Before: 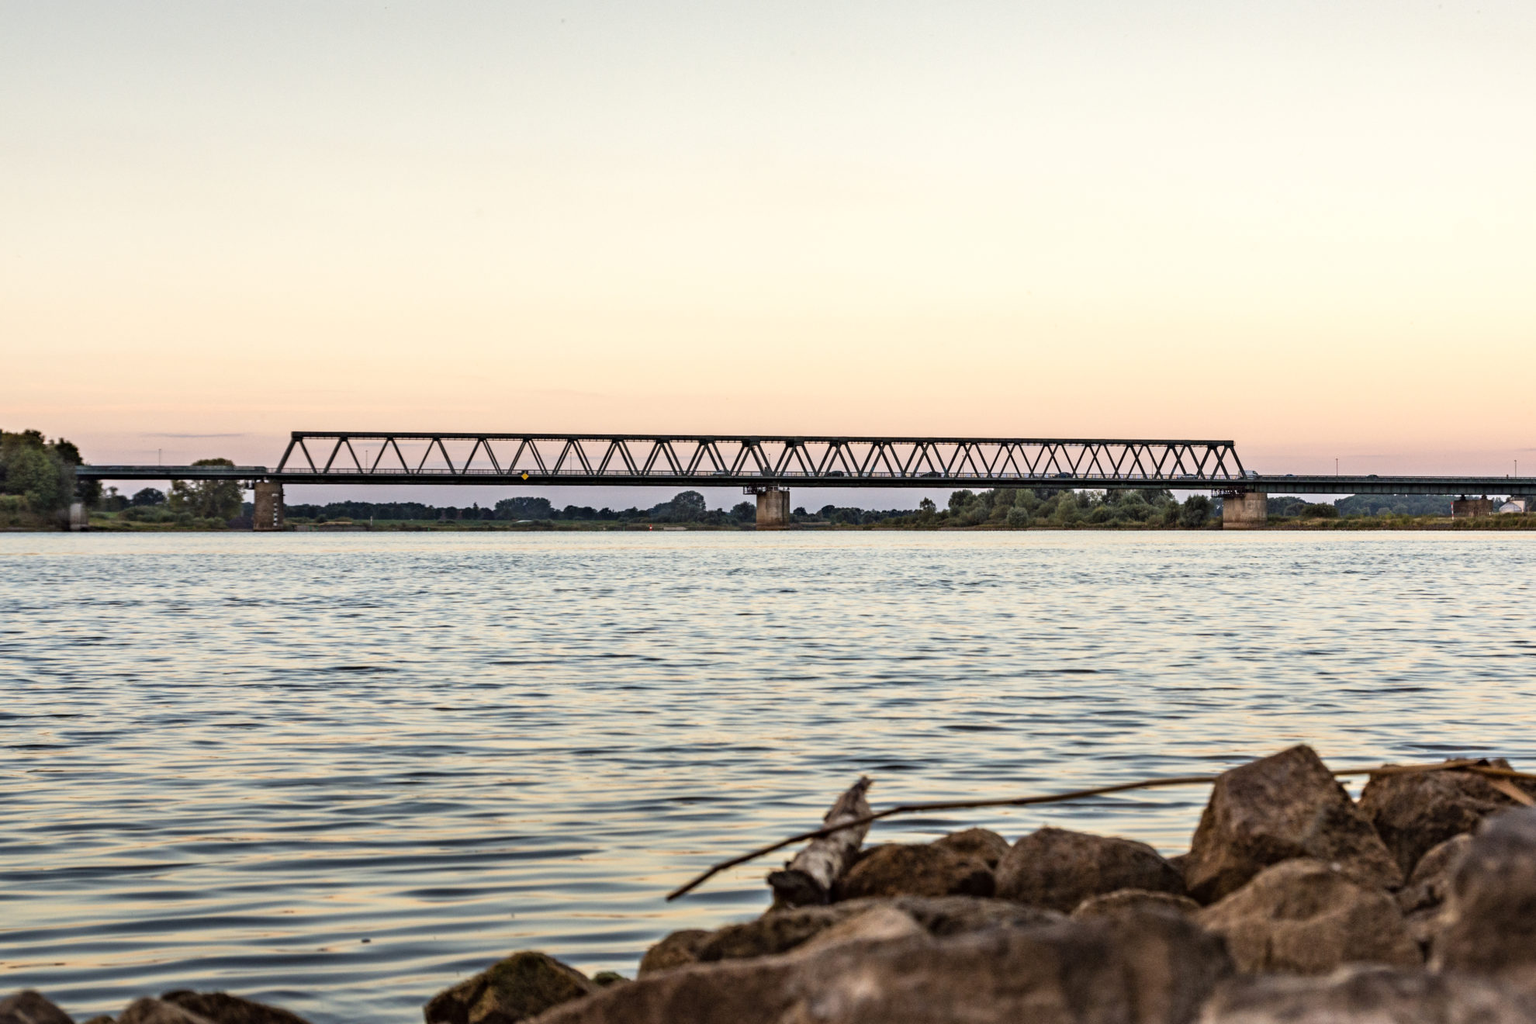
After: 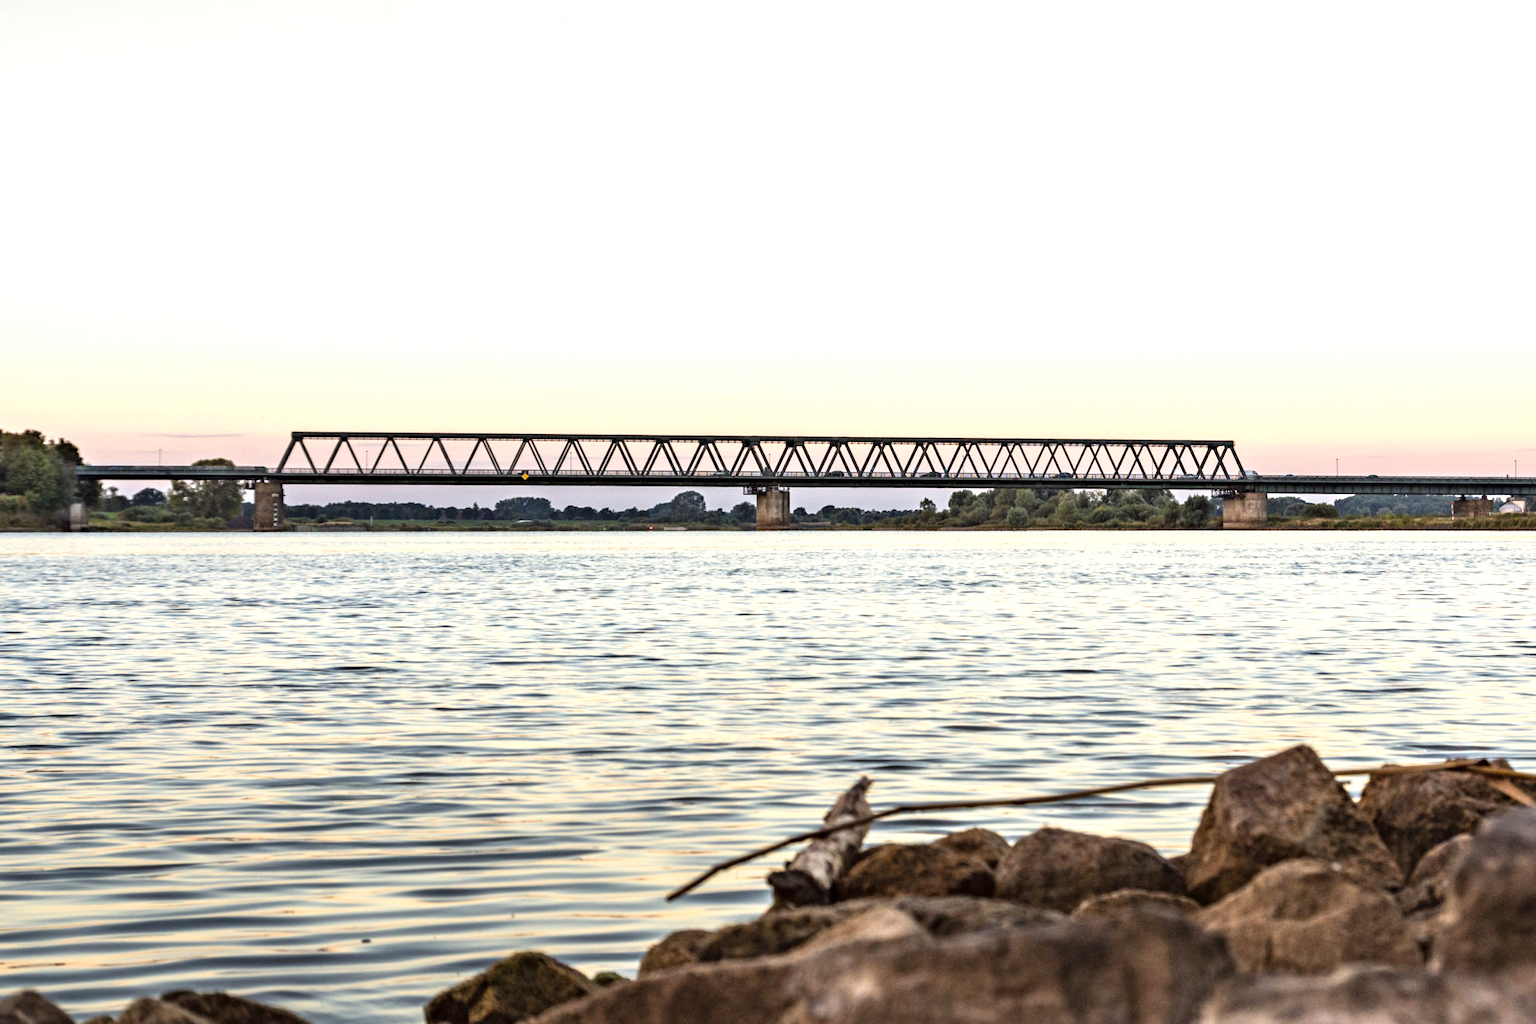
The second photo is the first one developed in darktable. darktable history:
exposure: exposure 0.561 EV, compensate exposure bias true, compensate highlight preservation false
